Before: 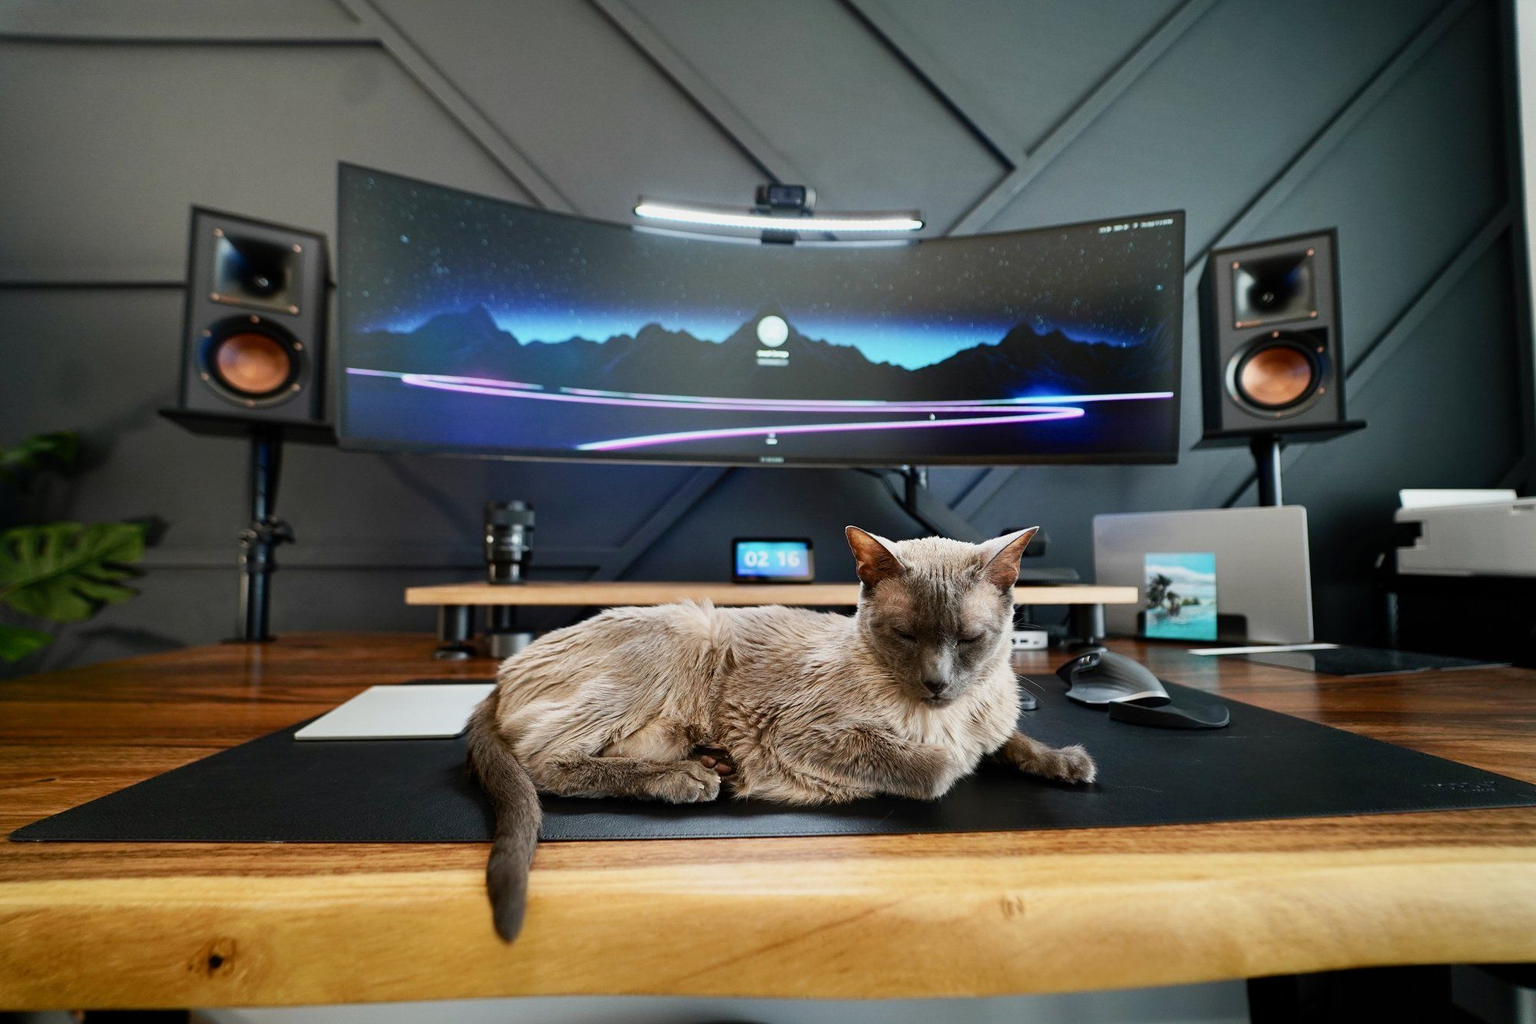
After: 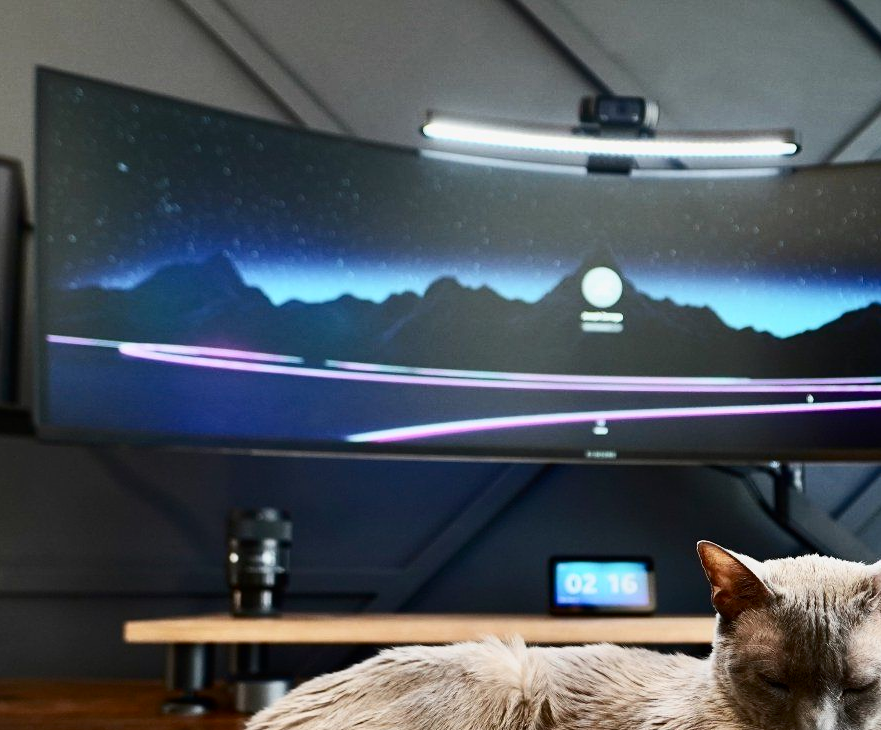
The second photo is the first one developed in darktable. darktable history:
contrast brightness saturation: contrast 0.22
crop: left 20.248%, top 10.86%, right 35.675%, bottom 34.321%
